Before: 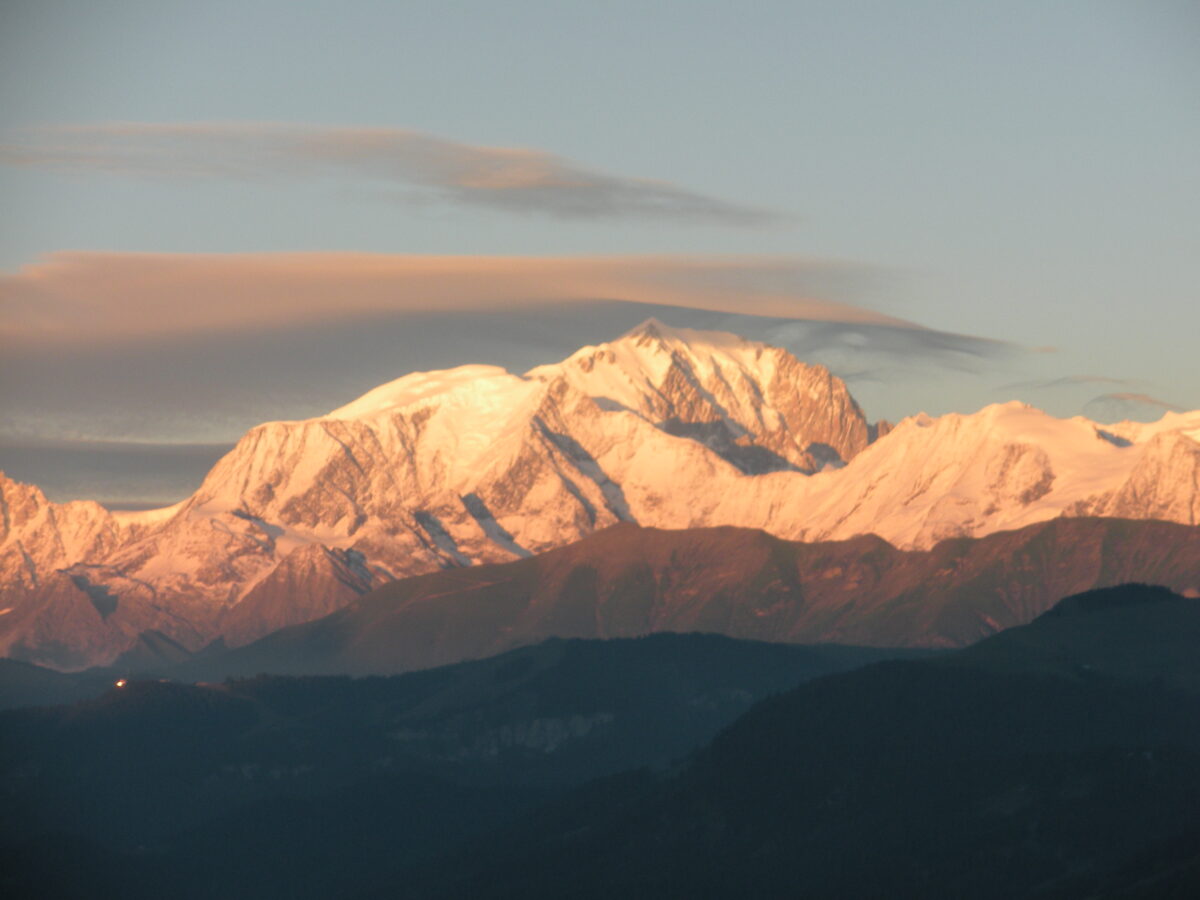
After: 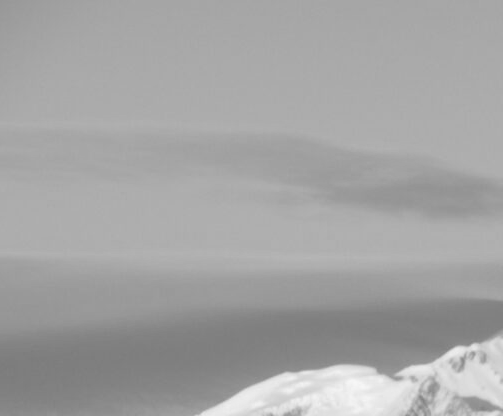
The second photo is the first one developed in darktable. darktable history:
crop and rotate: left 10.817%, top 0.062%, right 47.194%, bottom 53.626%
monochrome: on, module defaults
color correction: saturation 0.8
